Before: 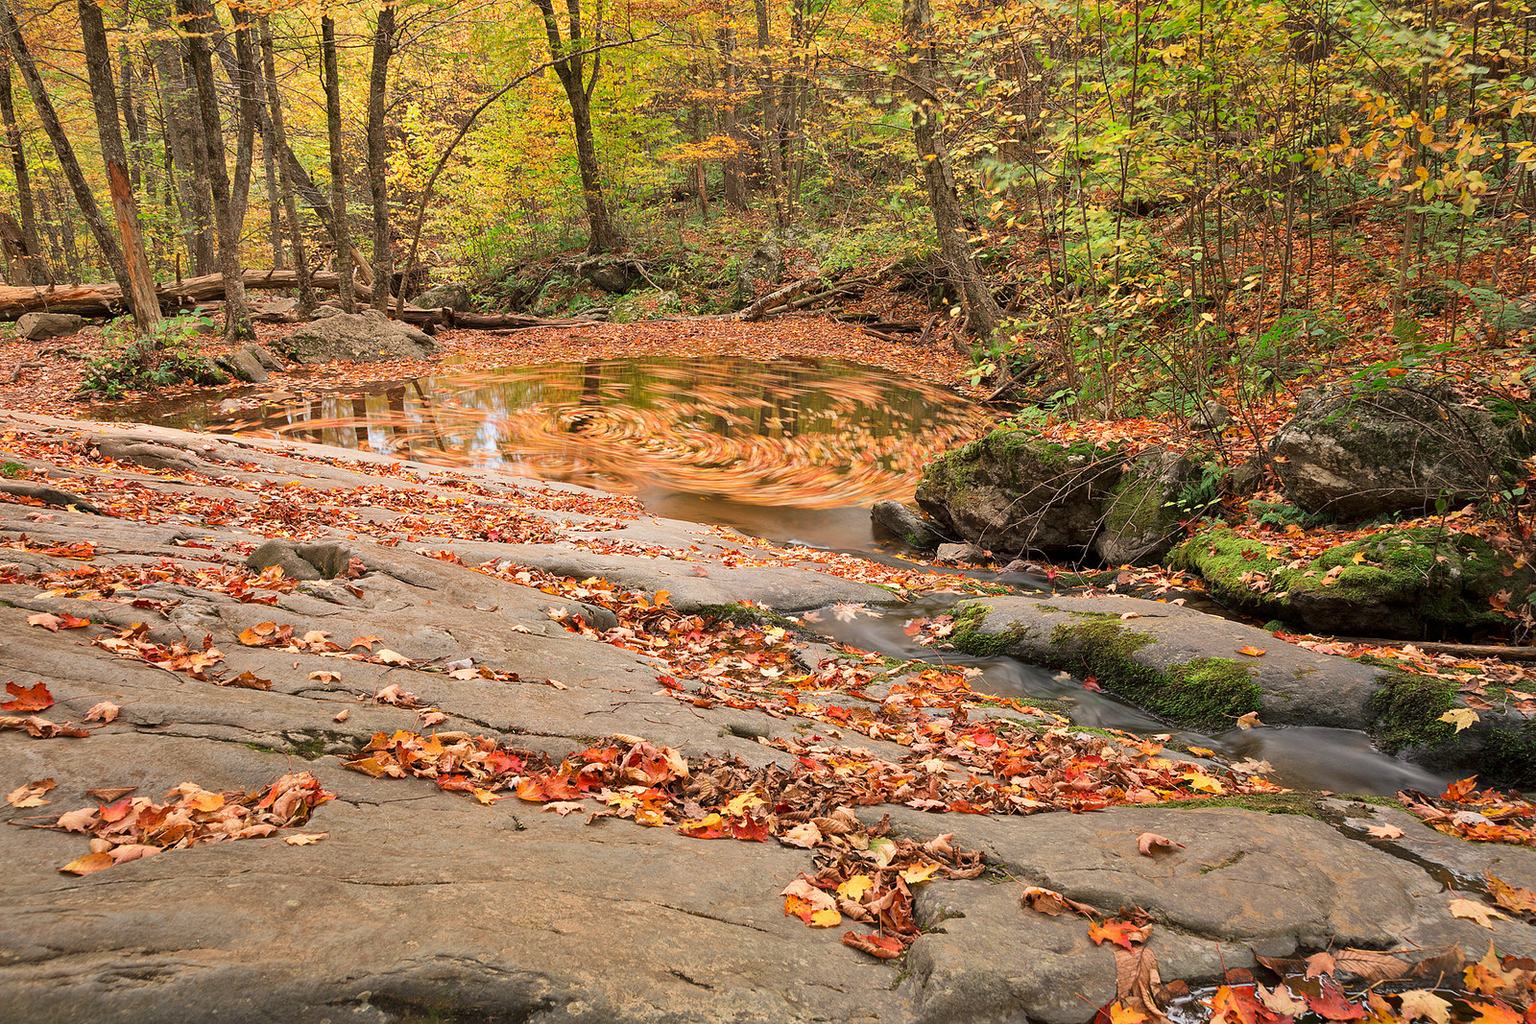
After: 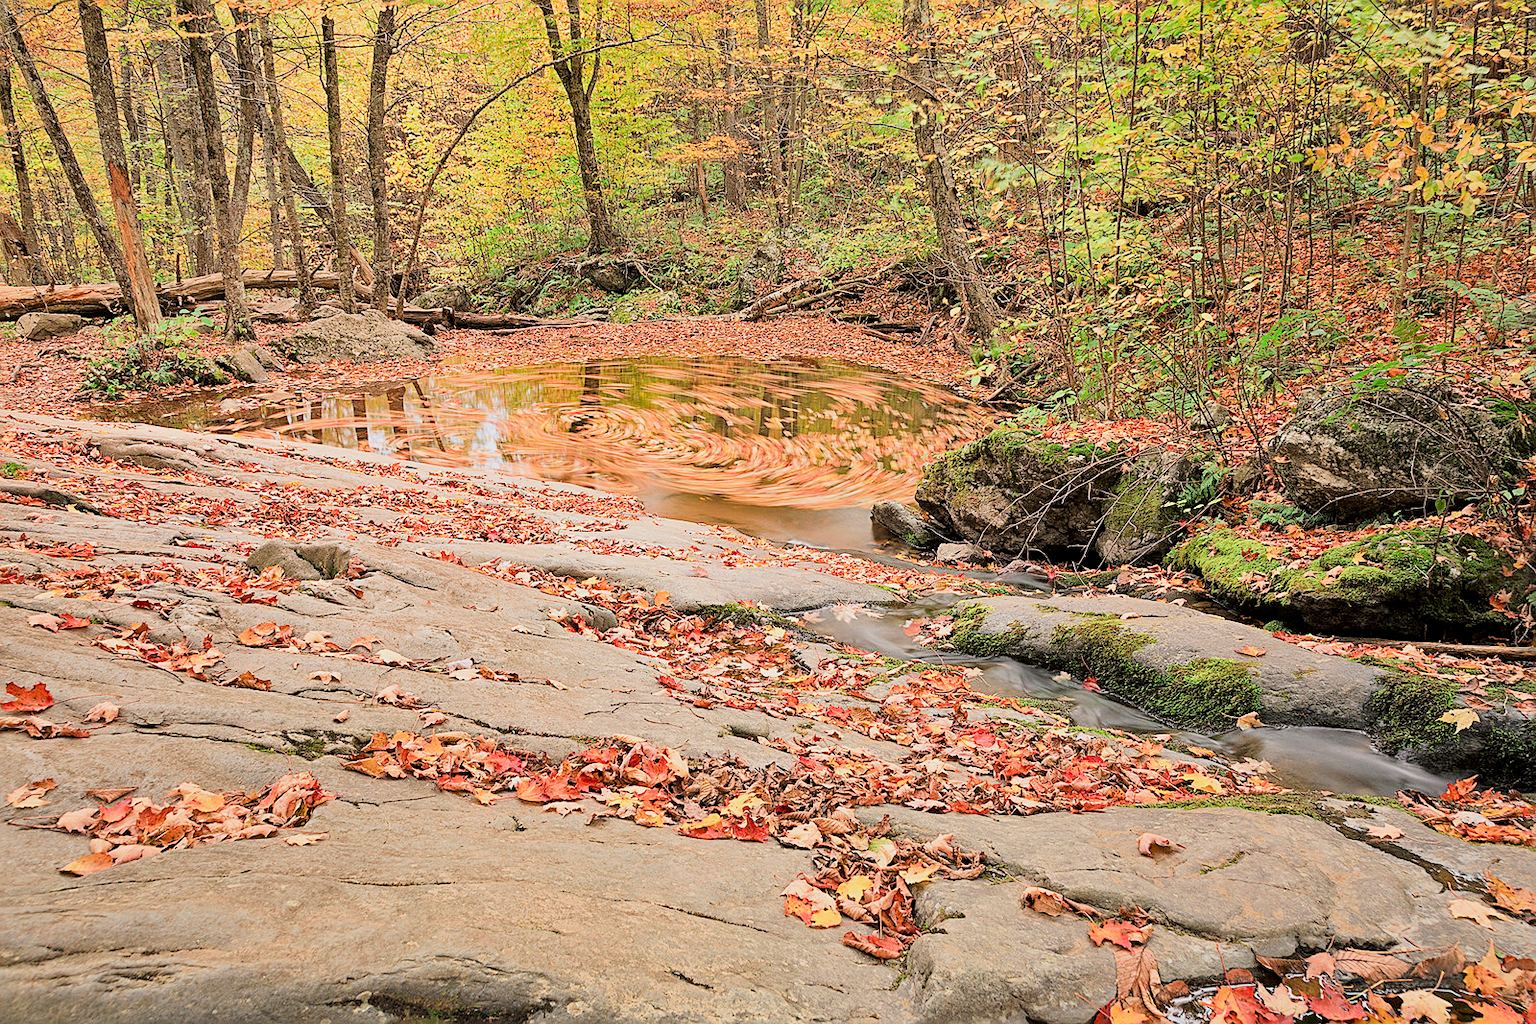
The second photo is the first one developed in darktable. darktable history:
sharpen: on, module defaults
exposure: black level correction 0.001, exposure 1.05 EV, compensate exposure bias true, compensate highlight preservation false
filmic rgb: black relative exposure -7.15 EV, white relative exposure 5.36 EV, hardness 3.02
